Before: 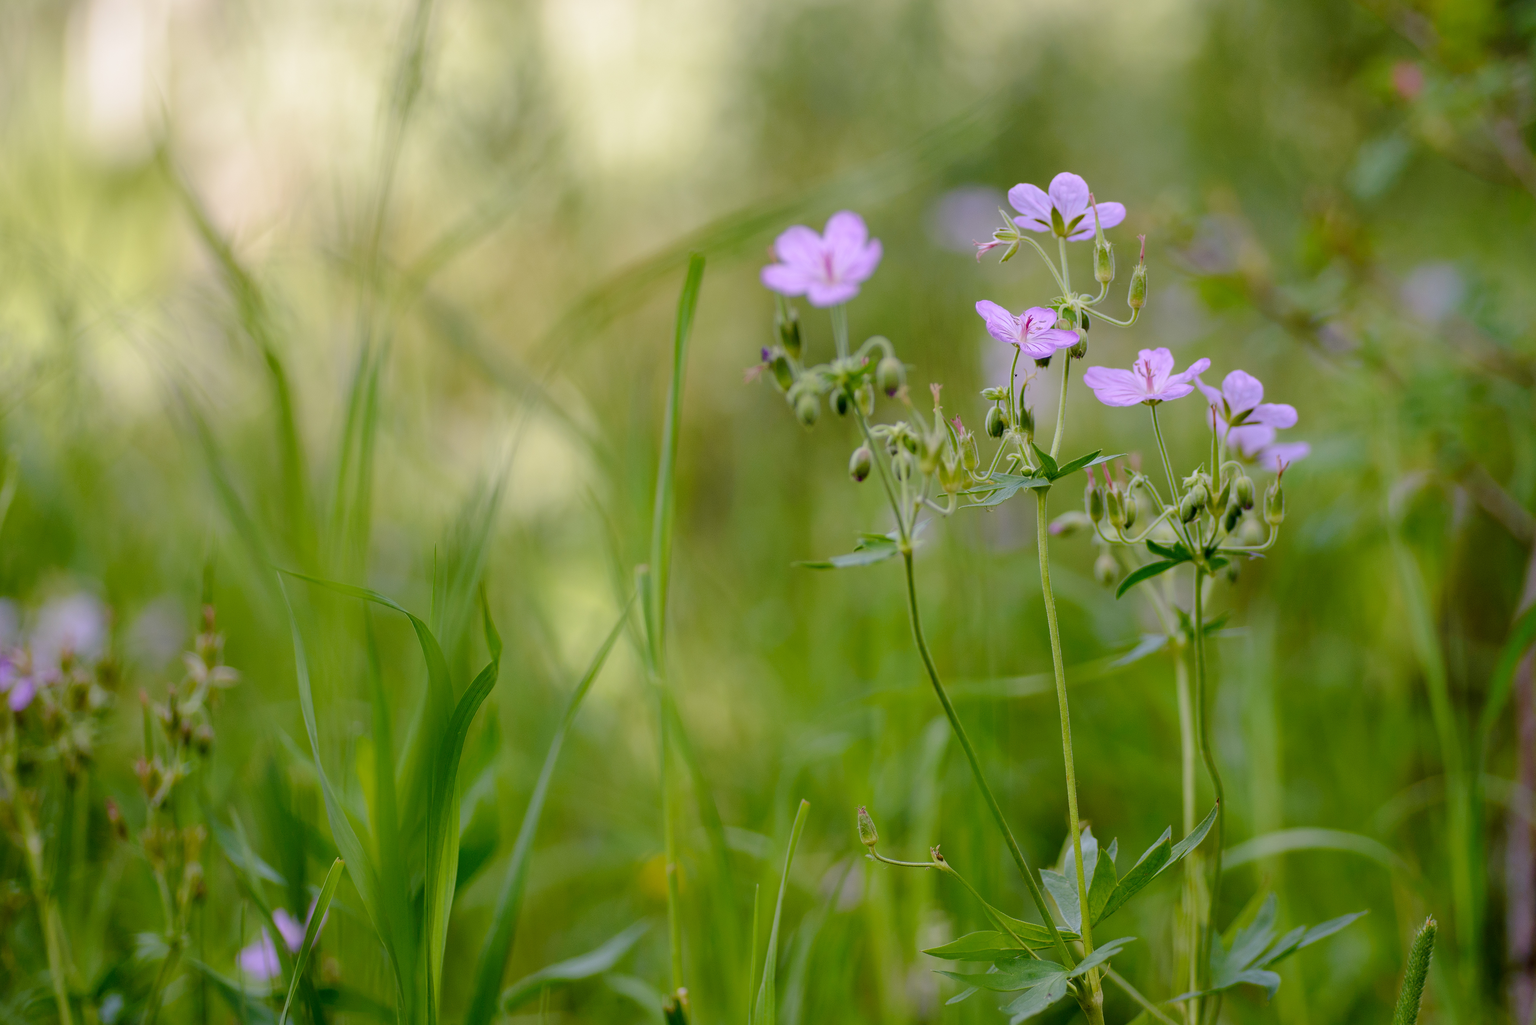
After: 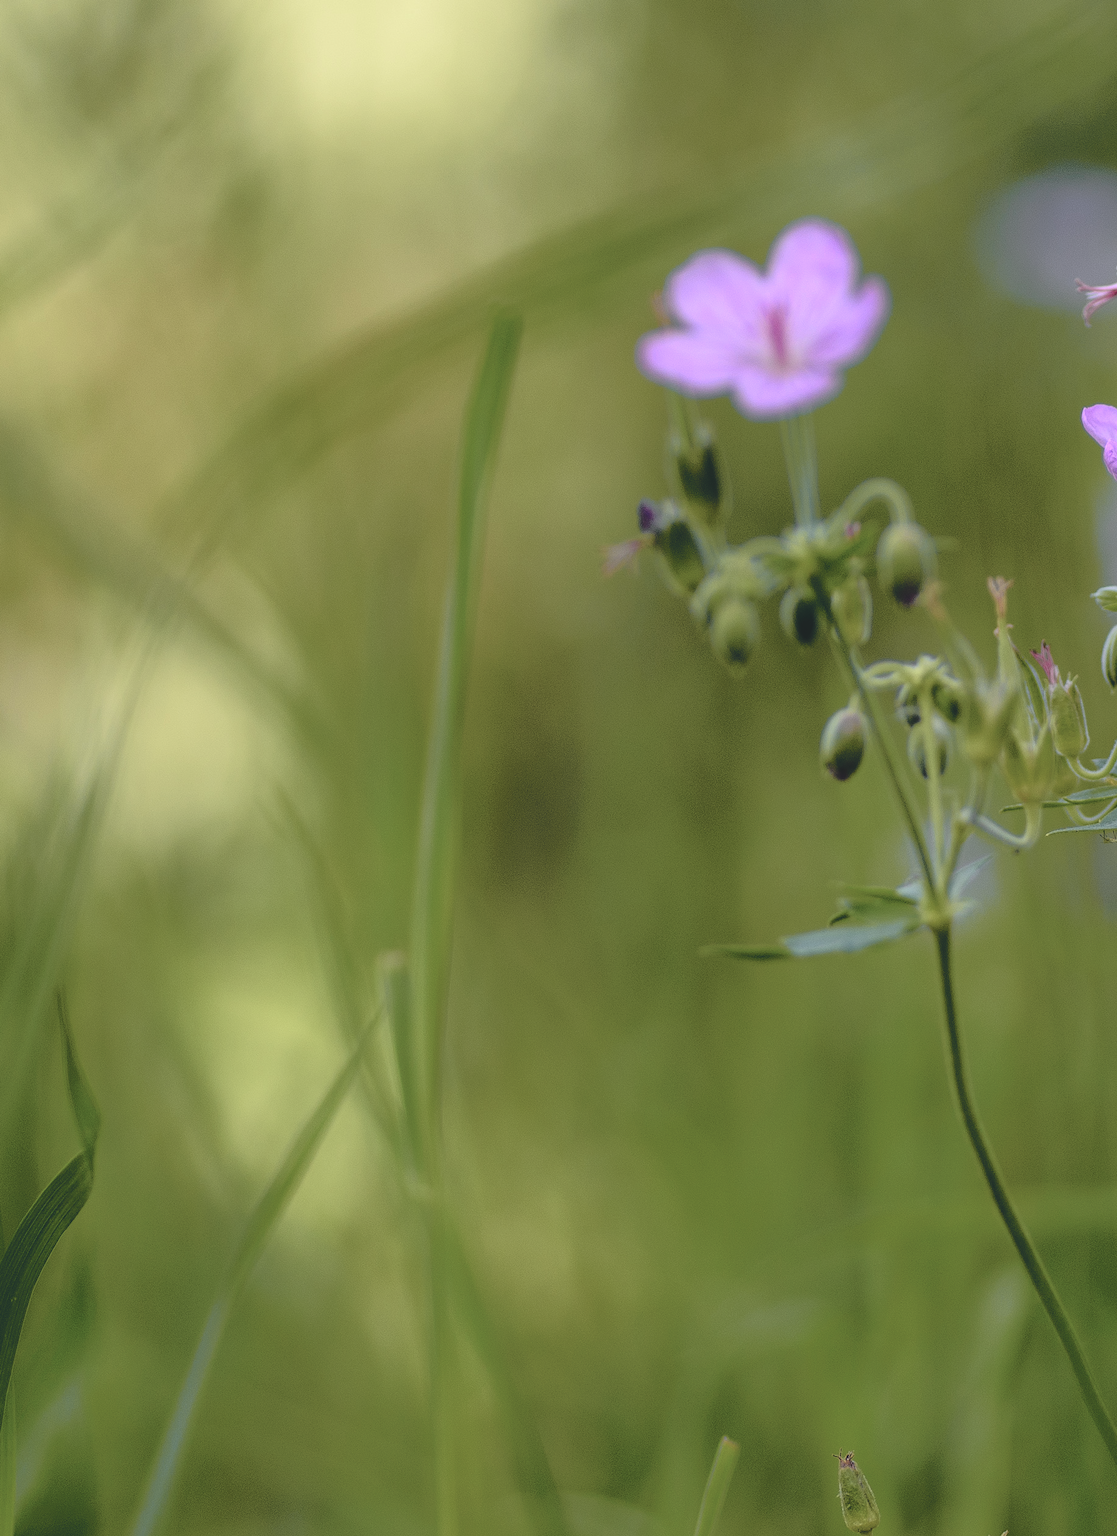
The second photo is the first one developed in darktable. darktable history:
tone curve: curves: ch0 [(0, 0) (0.081, 0.044) (0.185, 0.13) (0.283, 0.238) (0.416, 0.449) (0.495, 0.524) (0.686, 0.743) (0.826, 0.865) (0.978, 0.988)]; ch1 [(0, 0) (0.147, 0.166) (0.321, 0.362) (0.371, 0.402) (0.423, 0.442) (0.479, 0.472) (0.505, 0.497) (0.521, 0.506) (0.551, 0.537) (0.586, 0.574) (0.625, 0.618) (0.68, 0.681) (1, 1)]; ch2 [(0, 0) (0.346, 0.362) (0.404, 0.427) (0.502, 0.495) (0.531, 0.513) (0.547, 0.533) (0.582, 0.596) (0.629, 0.631) (0.717, 0.678) (1, 1)], color space Lab, independent channels, preserve colors none
crop and rotate: left 29.476%, top 10.214%, right 35.32%, bottom 17.333%
rgb curve: curves: ch0 [(0, 0.186) (0.314, 0.284) (0.775, 0.708) (1, 1)], compensate middle gray true, preserve colors none
